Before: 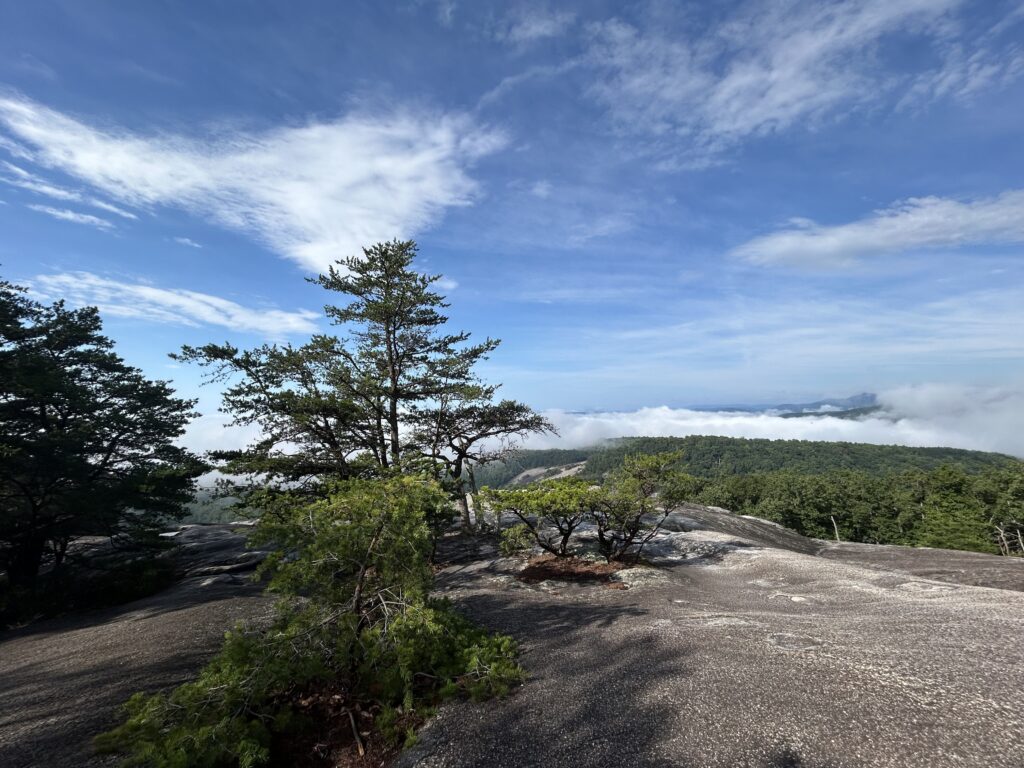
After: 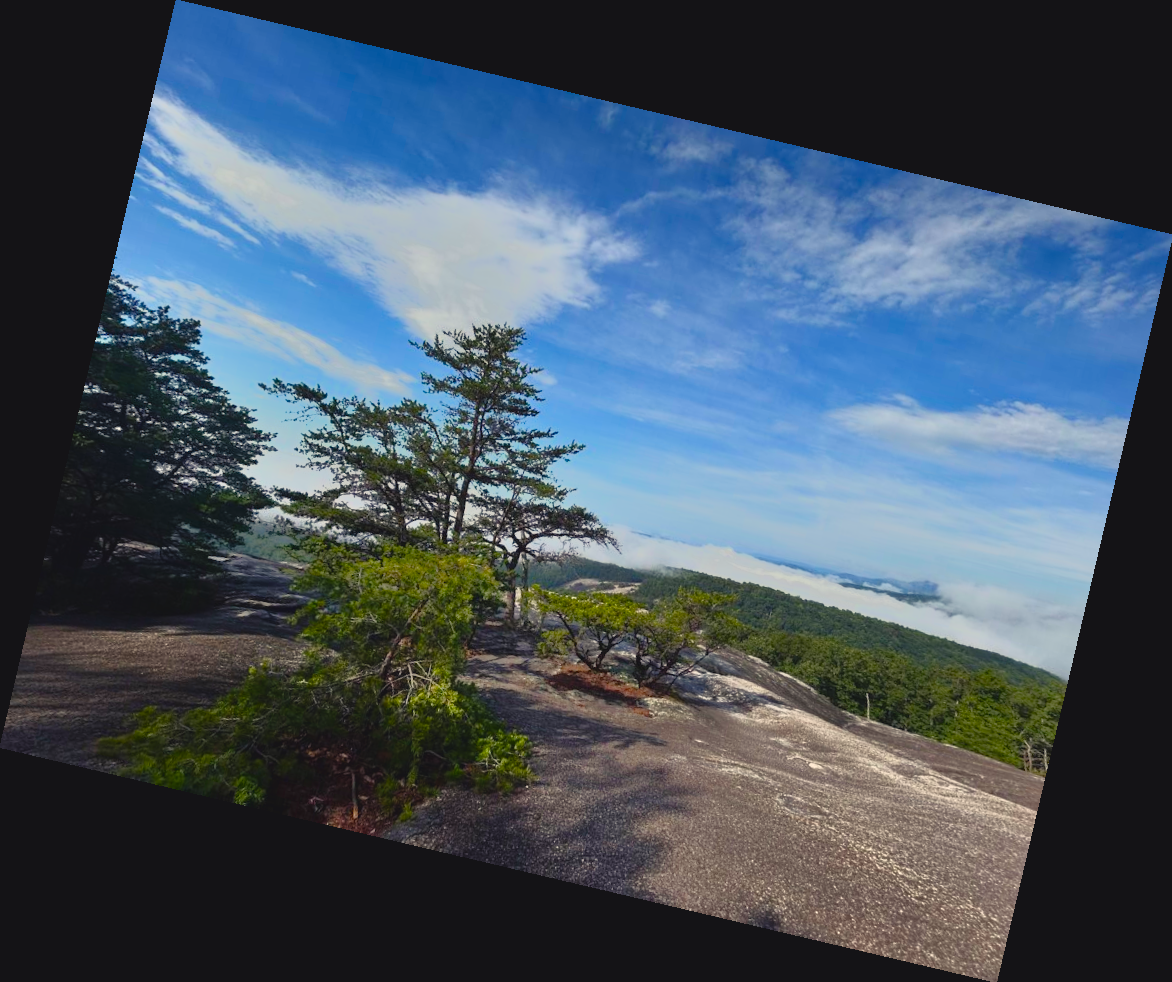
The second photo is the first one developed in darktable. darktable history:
tone equalizer: -7 EV -0.63 EV, -6 EV 1 EV, -5 EV -0.45 EV, -4 EV 0.43 EV, -3 EV 0.41 EV, -2 EV 0.15 EV, -1 EV -0.15 EV, +0 EV -0.39 EV, smoothing diameter 25%, edges refinement/feathering 10, preserve details guided filter
exposure: exposure -0.157 EV, compensate highlight preservation false
rotate and perspective: rotation 13.27°, automatic cropping off
color balance rgb: shadows lift › chroma 3%, shadows lift › hue 280.8°, power › hue 330°, highlights gain › chroma 3%, highlights gain › hue 75.6°, global offset › luminance 0.7%, perceptual saturation grading › global saturation 20%, perceptual saturation grading › highlights -25%, perceptual saturation grading › shadows 50%, global vibrance 20.33%
